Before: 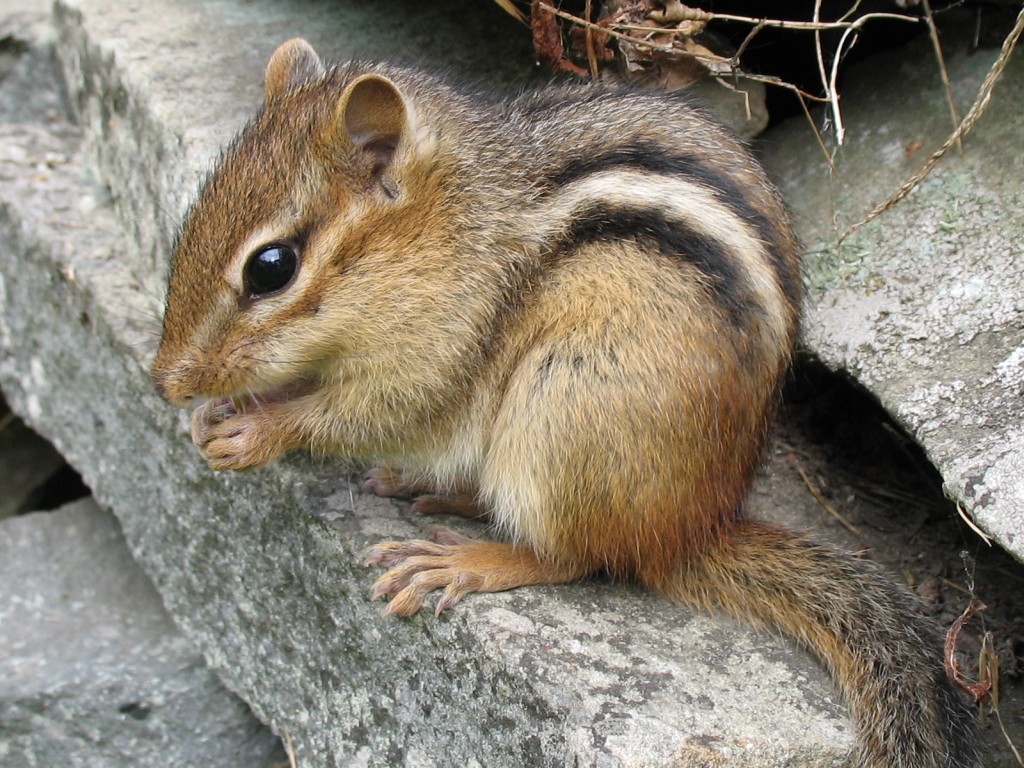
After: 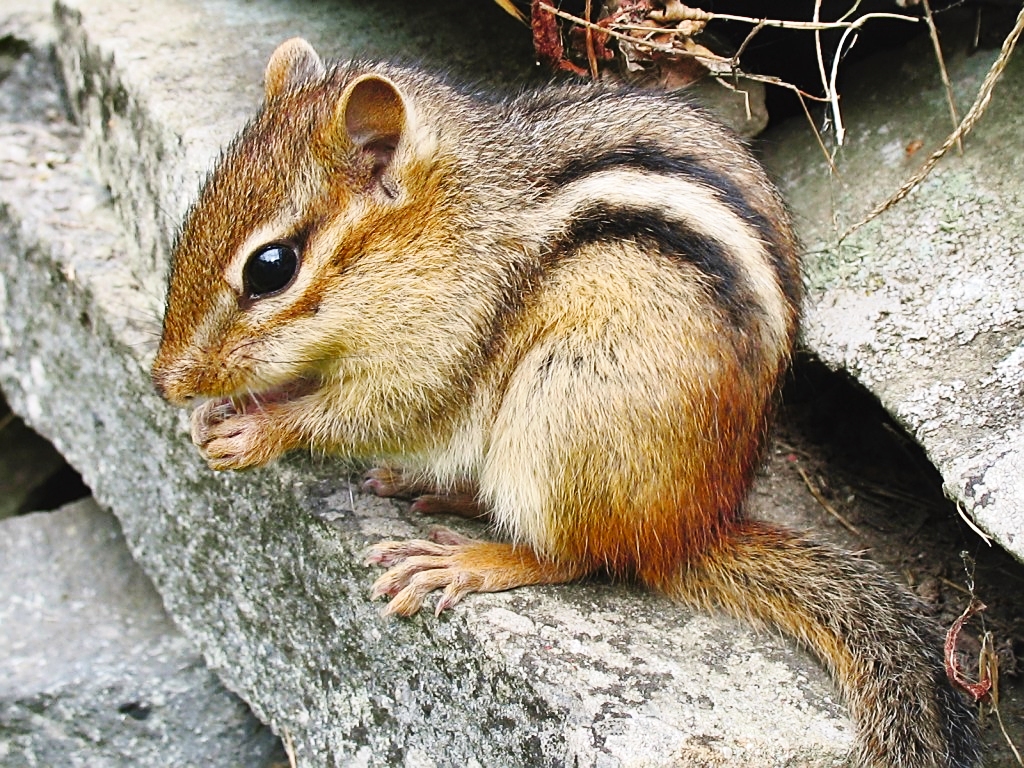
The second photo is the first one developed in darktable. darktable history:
base curve: curves: ch0 [(0, 0) (0.032, 0.025) (0.121, 0.166) (0.206, 0.329) (0.605, 0.79) (1, 1)], preserve colors none
shadows and highlights: white point adjustment 0.05, highlights color adjustment 55.9%, soften with gaussian
sharpen: on, module defaults
tone curve: curves: ch0 [(0, 0.024) (0.119, 0.146) (0.474, 0.464) (0.718, 0.721) (0.817, 0.839) (1, 0.998)]; ch1 [(0, 0) (0.377, 0.416) (0.439, 0.451) (0.477, 0.477) (0.501, 0.503) (0.538, 0.544) (0.58, 0.602) (0.664, 0.676) (0.783, 0.804) (1, 1)]; ch2 [(0, 0) (0.38, 0.405) (0.463, 0.456) (0.498, 0.497) (0.524, 0.535) (0.578, 0.576) (0.648, 0.665) (1, 1)], color space Lab, independent channels, preserve colors none
